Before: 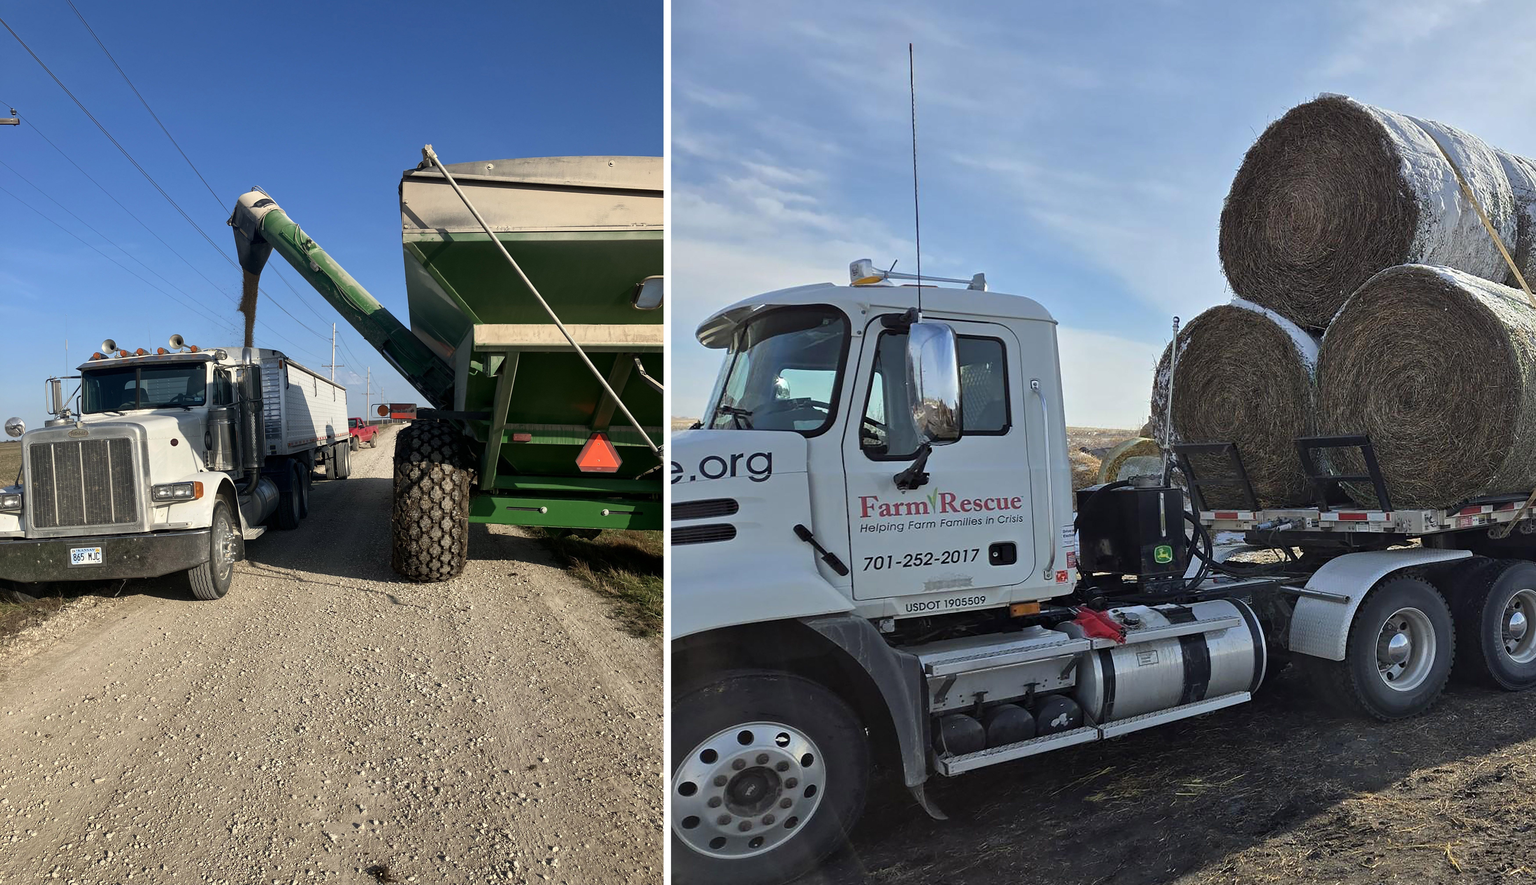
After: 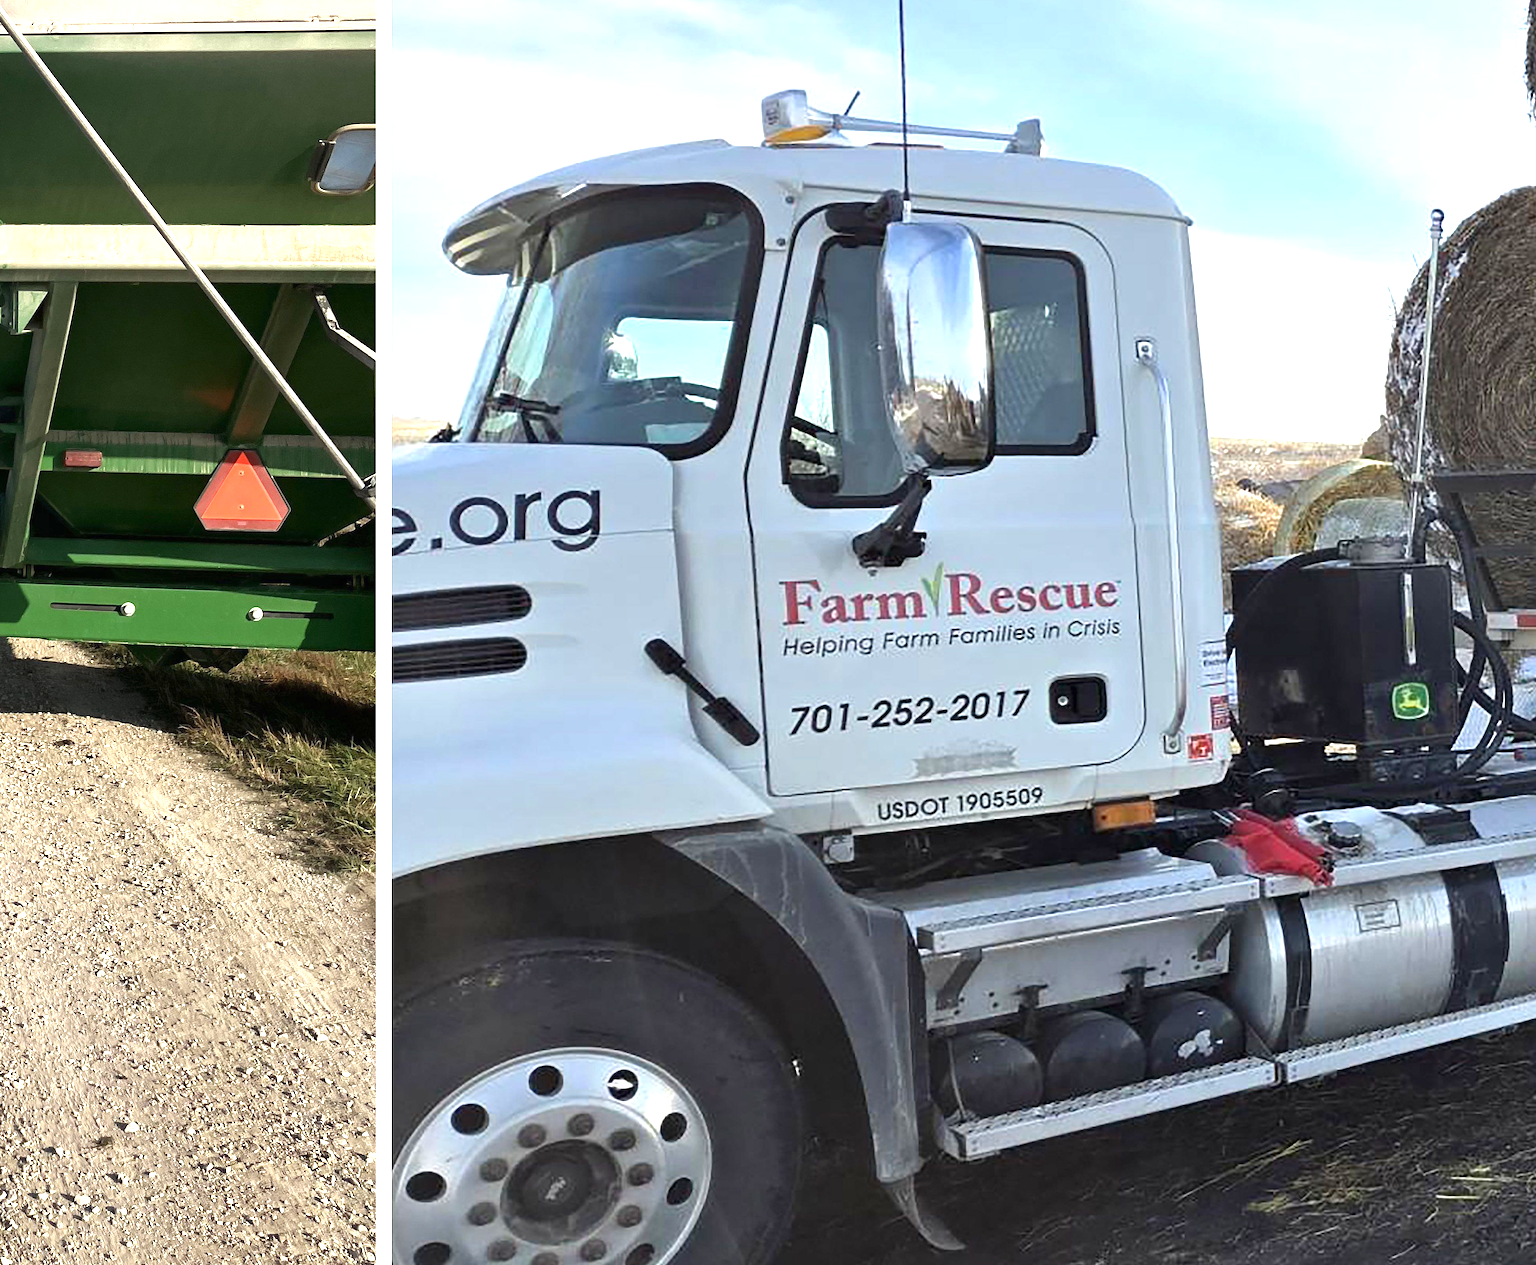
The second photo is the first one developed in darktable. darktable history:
exposure: black level correction 0, exposure 1.106 EV, compensate highlight preservation false
crop: left 31.39%, top 24.404%, right 20.303%, bottom 6.503%
